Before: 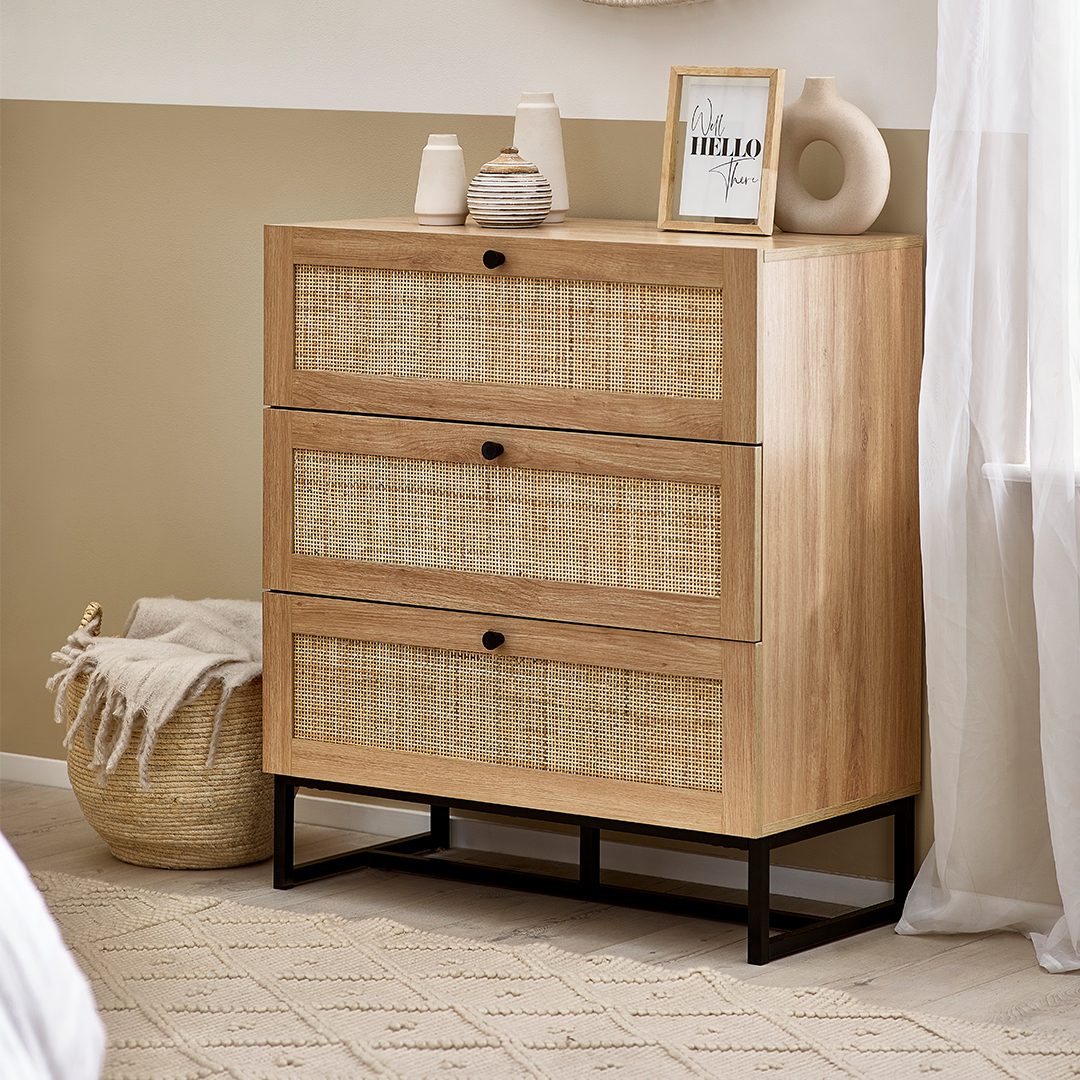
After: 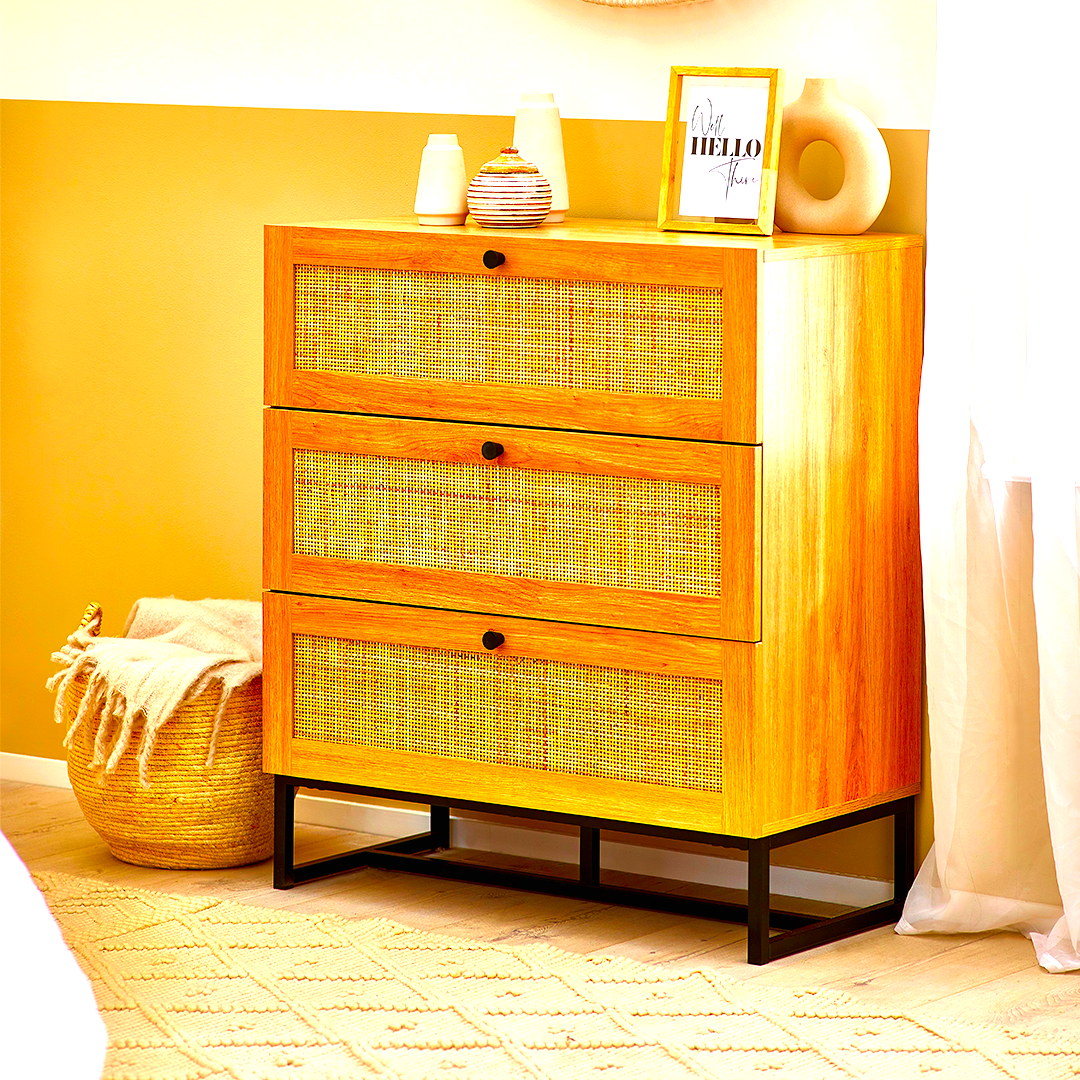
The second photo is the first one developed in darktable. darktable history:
color correction: saturation 3
exposure: black level correction 0, exposure 1.1 EV, compensate highlight preservation false
